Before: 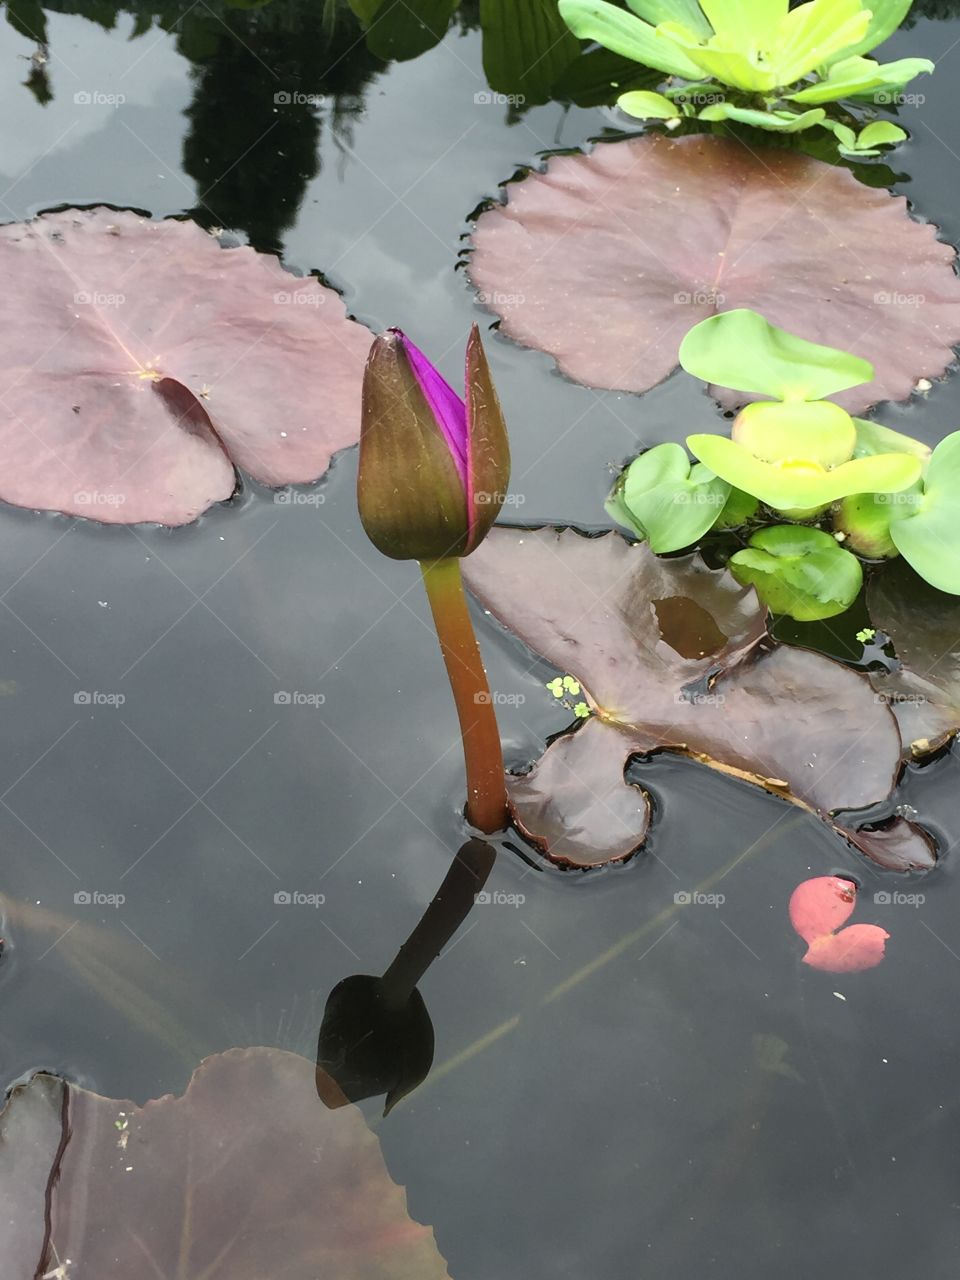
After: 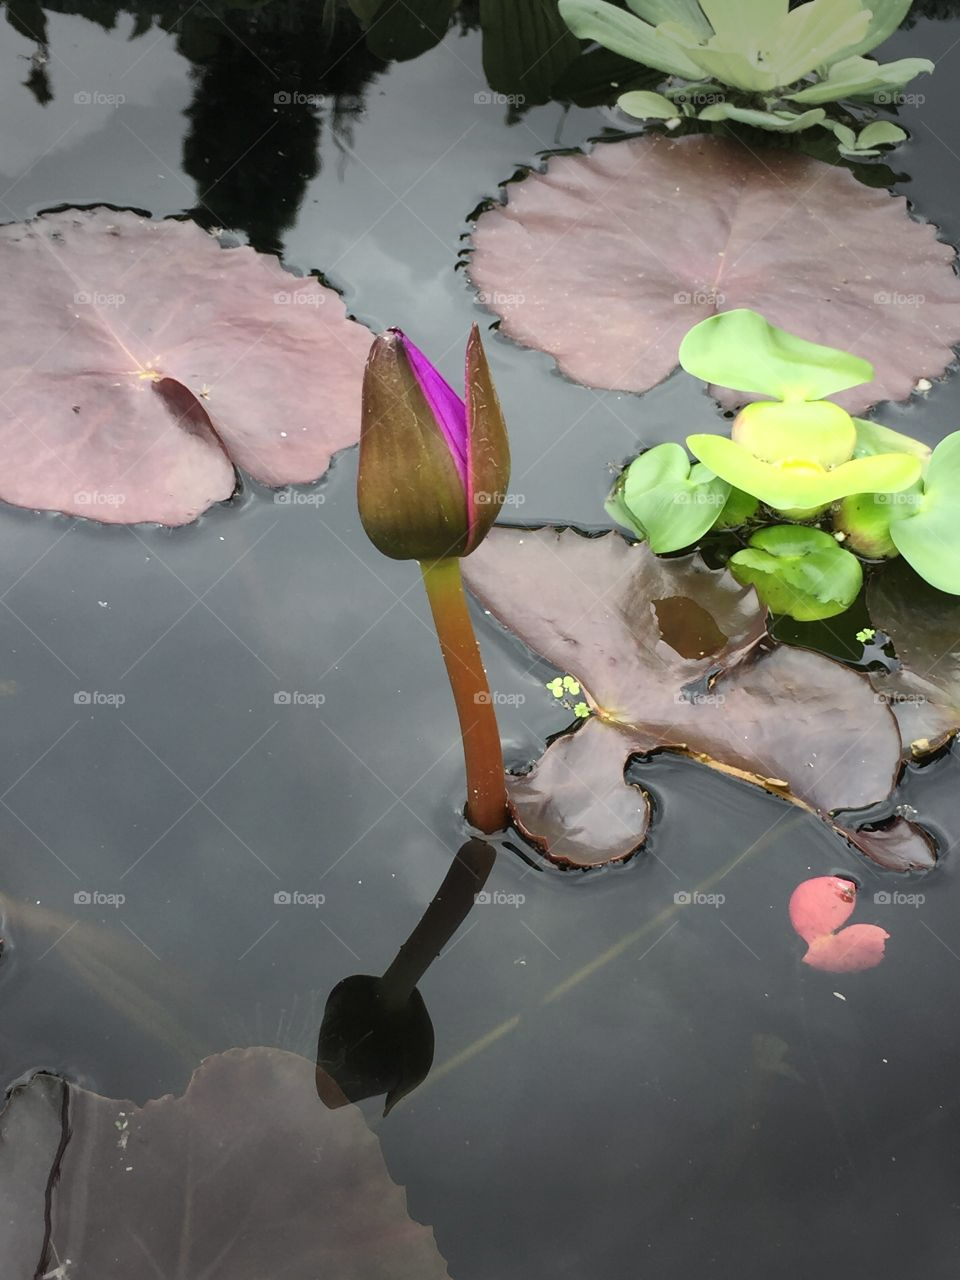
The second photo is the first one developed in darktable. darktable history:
vignetting: fall-off start 78.91%, width/height ratio 1.328
